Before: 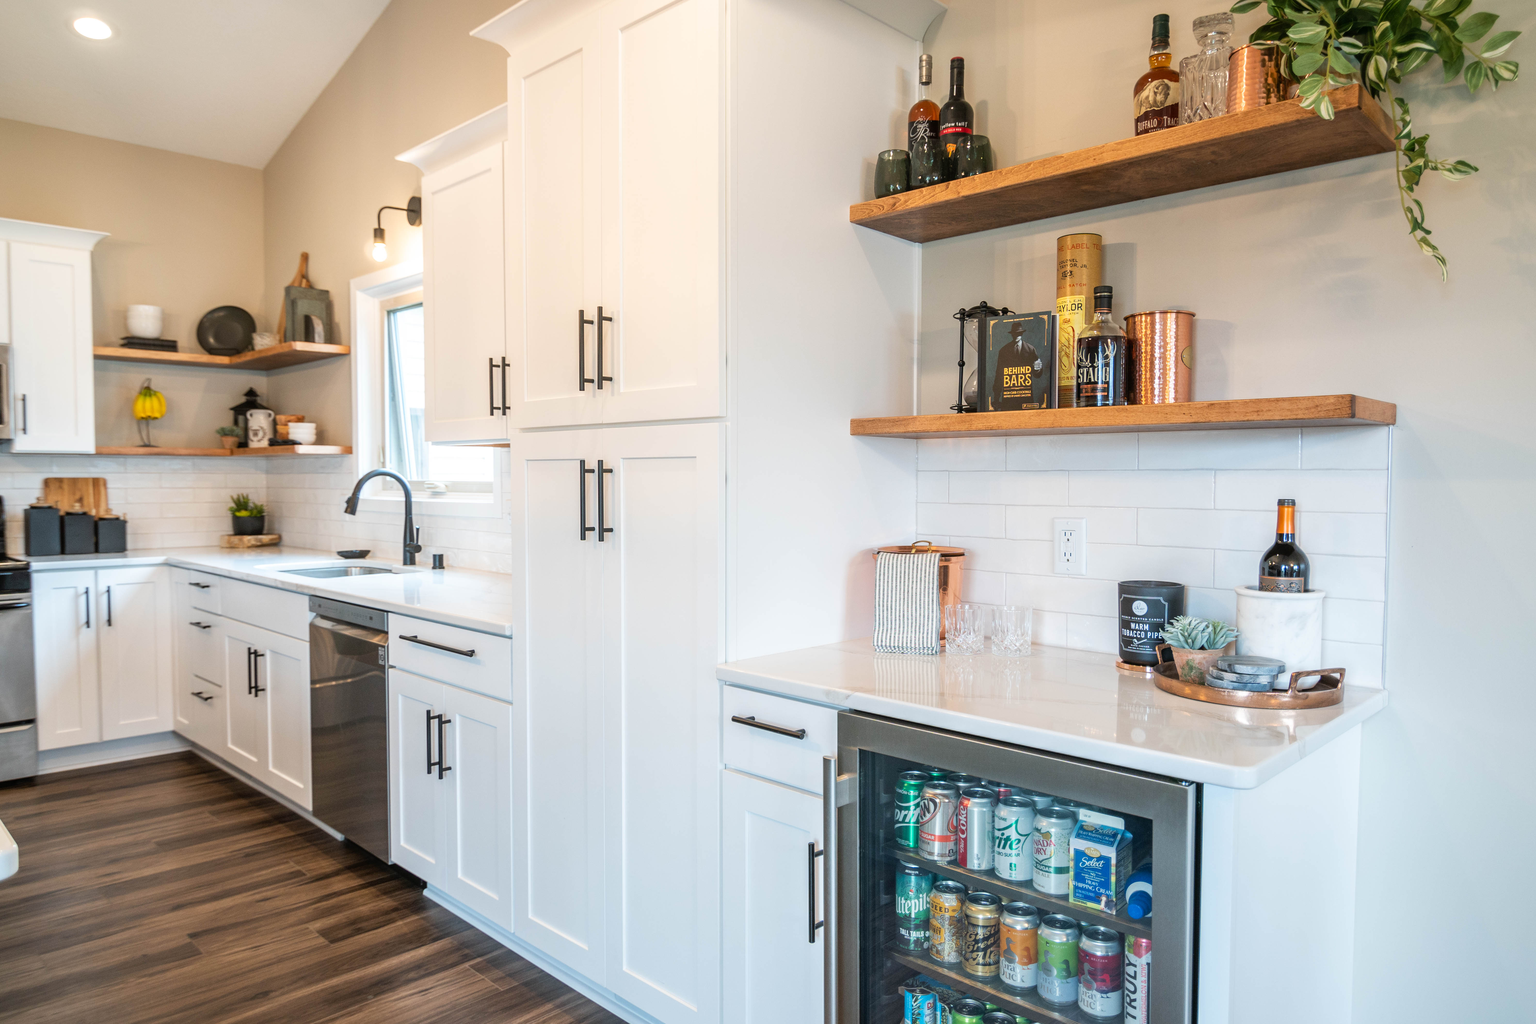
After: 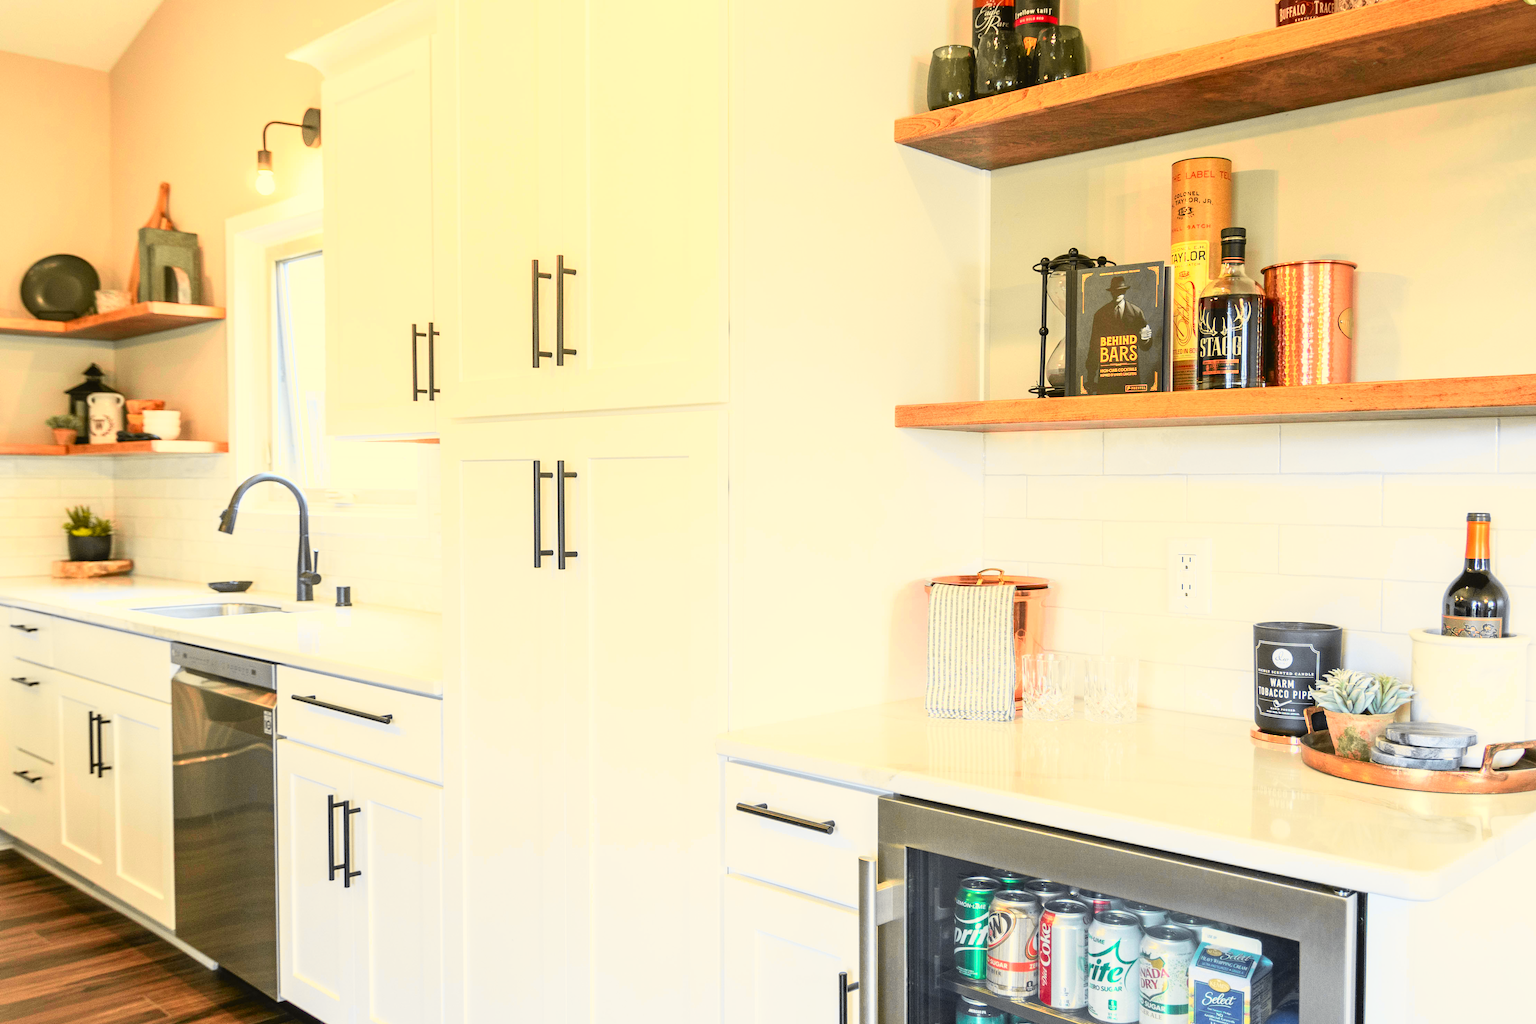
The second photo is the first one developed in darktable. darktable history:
white balance: red 1.029, blue 0.92
tone curve: curves: ch0 [(0, 0.017) (0.259, 0.344) (0.593, 0.778) (0.786, 0.931) (1, 0.999)]; ch1 [(0, 0) (0.405, 0.387) (0.442, 0.47) (0.492, 0.5) (0.511, 0.503) (0.548, 0.596) (0.7, 0.795) (1, 1)]; ch2 [(0, 0) (0.411, 0.433) (0.5, 0.504) (0.535, 0.581) (1, 1)], color space Lab, independent channels, preserve colors none
crop and rotate: left 11.831%, top 11.346%, right 13.429%, bottom 13.899%
